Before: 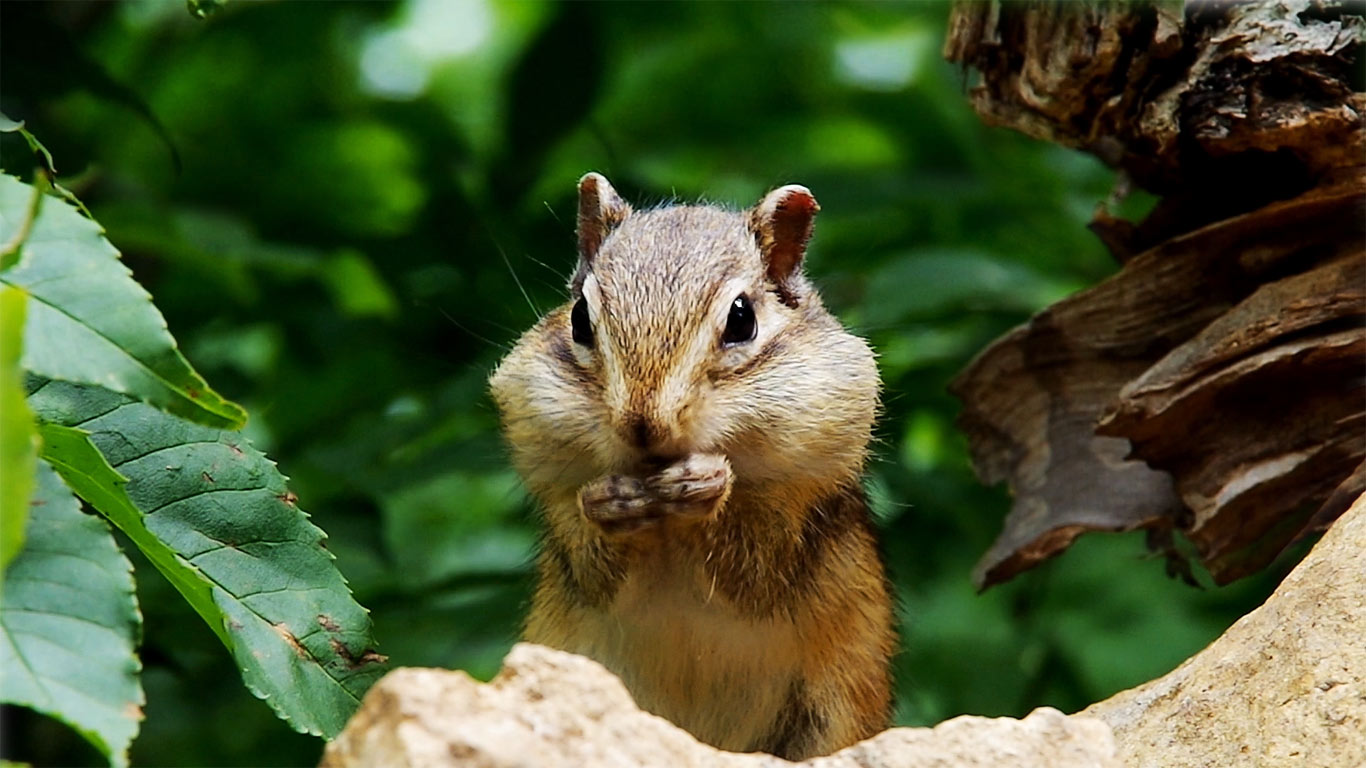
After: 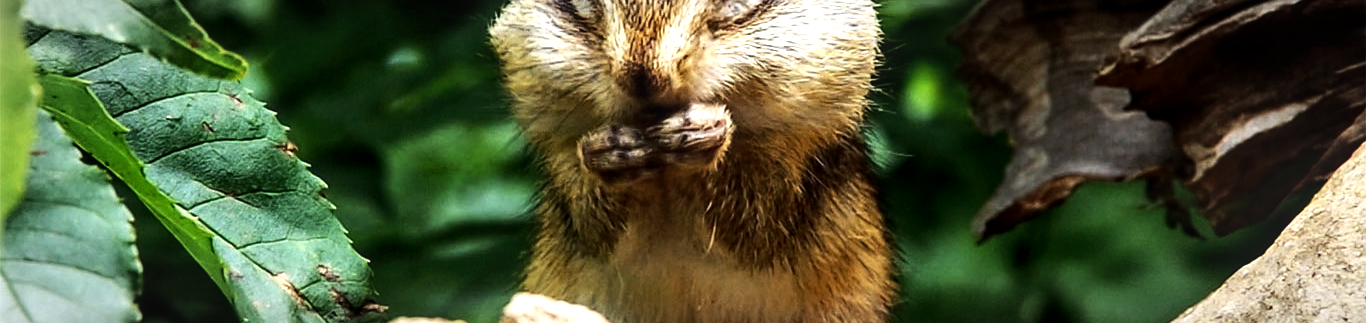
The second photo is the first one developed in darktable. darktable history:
tone equalizer: -8 EV -1.07 EV, -7 EV -1.04 EV, -6 EV -0.895 EV, -5 EV -0.581 EV, -3 EV 0.545 EV, -2 EV 0.839 EV, -1 EV 0.999 EV, +0 EV 1.06 EV, edges refinement/feathering 500, mask exposure compensation -1.57 EV, preserve details no
vignetting: fall-off radius 68.99%, automatic ratio true
crop: top 45.642%, bottom 12.239%
local contrast: on, module defaults
